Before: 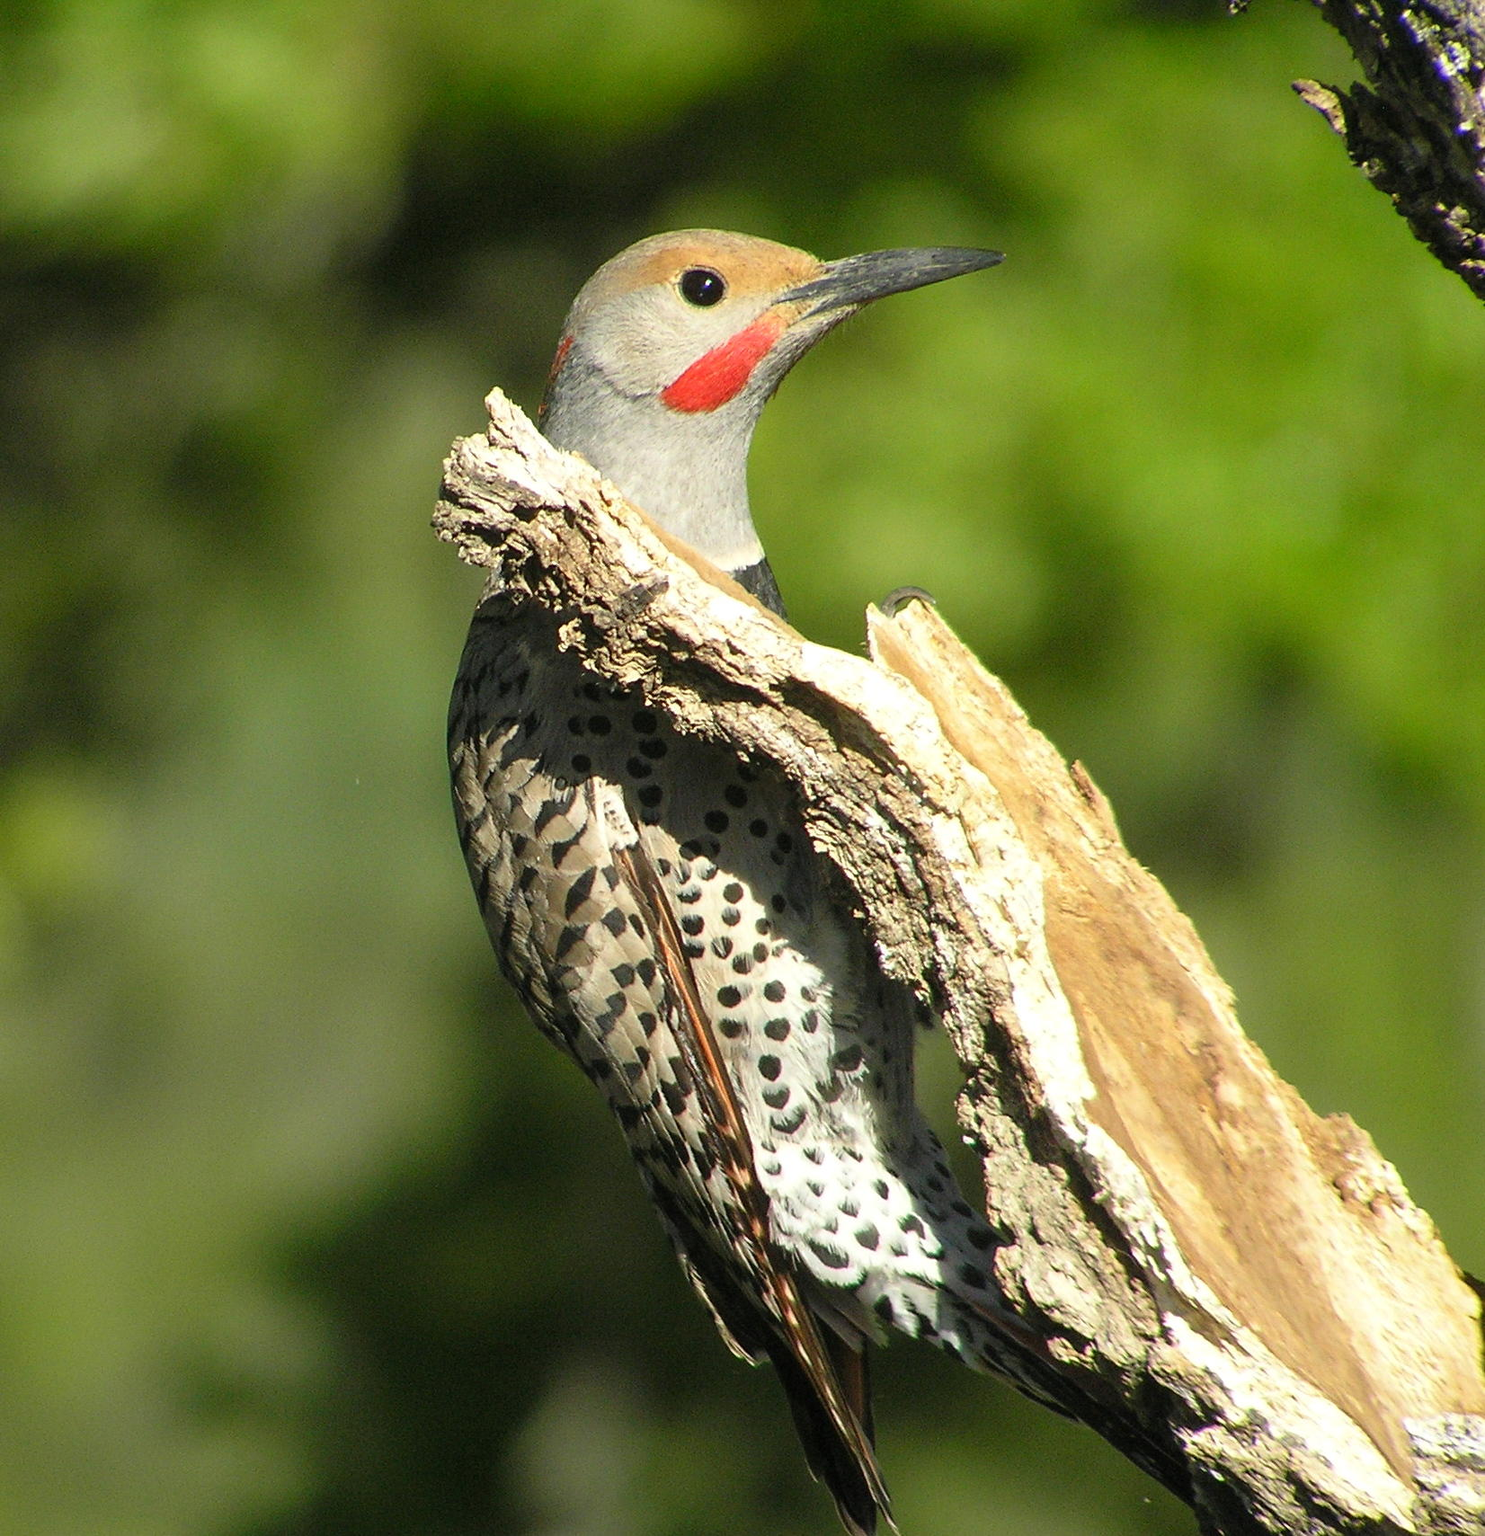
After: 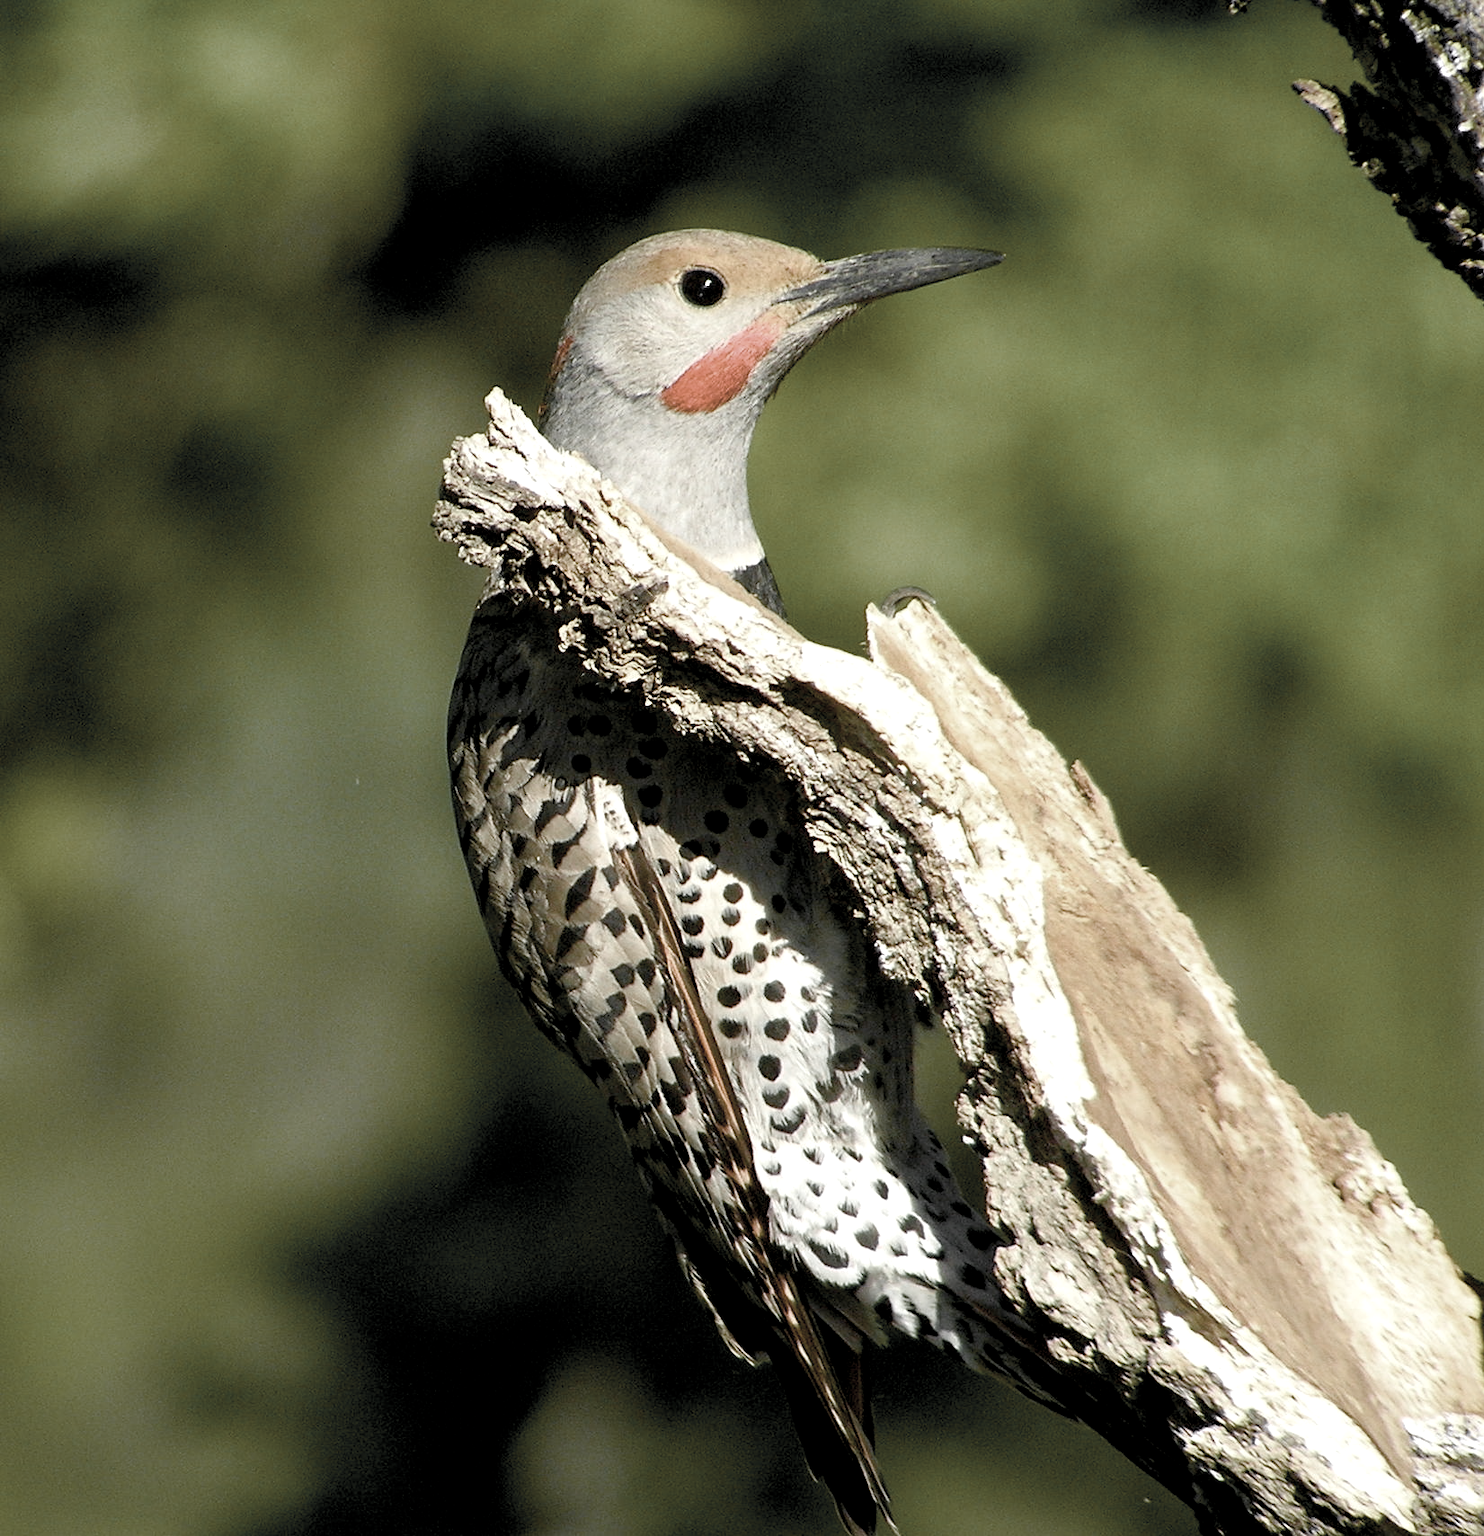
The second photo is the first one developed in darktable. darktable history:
color balance rgb: shadows lift › luminance -9.41%, highlights gain › luminance 17.6%, global offset › luminance -1.45%, perceptual saturation grading › highlights -17.77%, perceptual saturation grading › mid-tones 33.1%, perceptual saturation grading › shadows 50.52%, global vibrance 24.22%
color zones: curves: ch0 [(0, 0.613) (0.01, 0.613) (0.245, 0.448) (0.498, 0.529) (0.642, 0.665) (0.879, 0.777) (0.99, 0.613)]; ch1 [(0, 0.035) (0.121, 0.189) (0.259, 0.197) (0.415, 0.061) (0.589, 0.022) (0.732, 0.022) (0.857, 0.026) (0.991, 0.053)]
